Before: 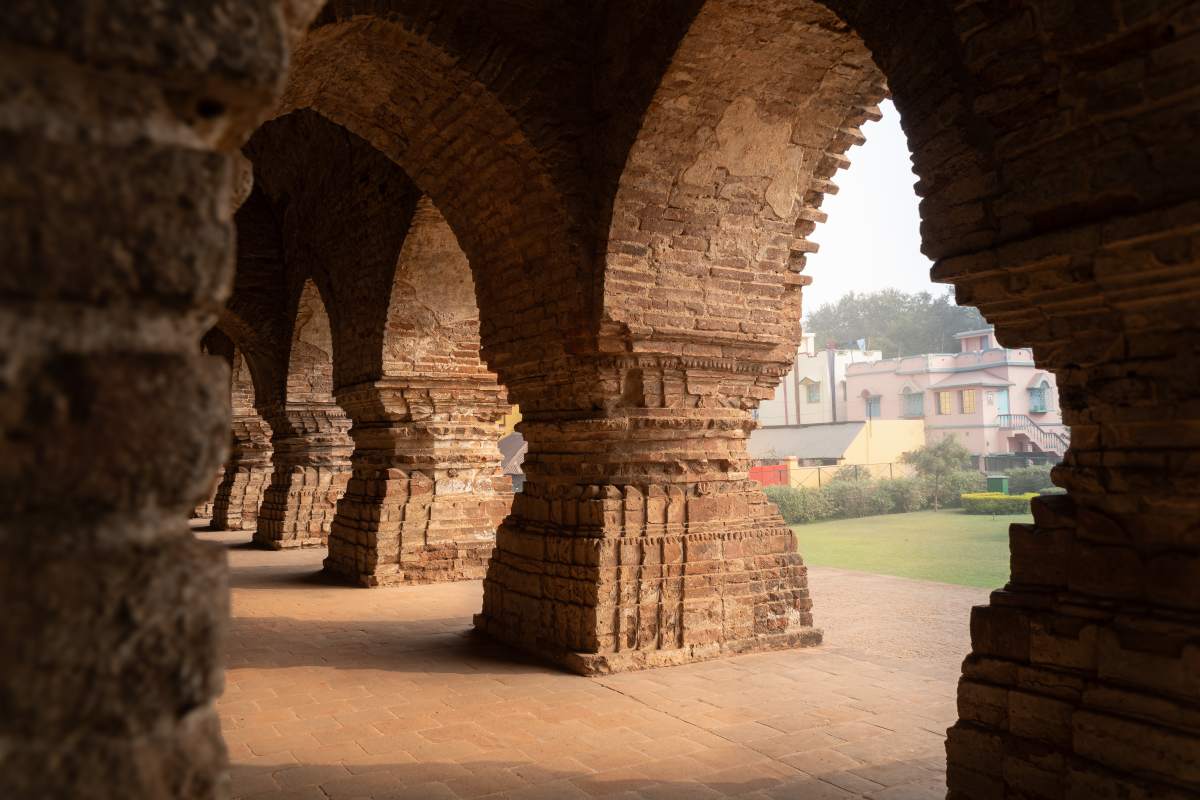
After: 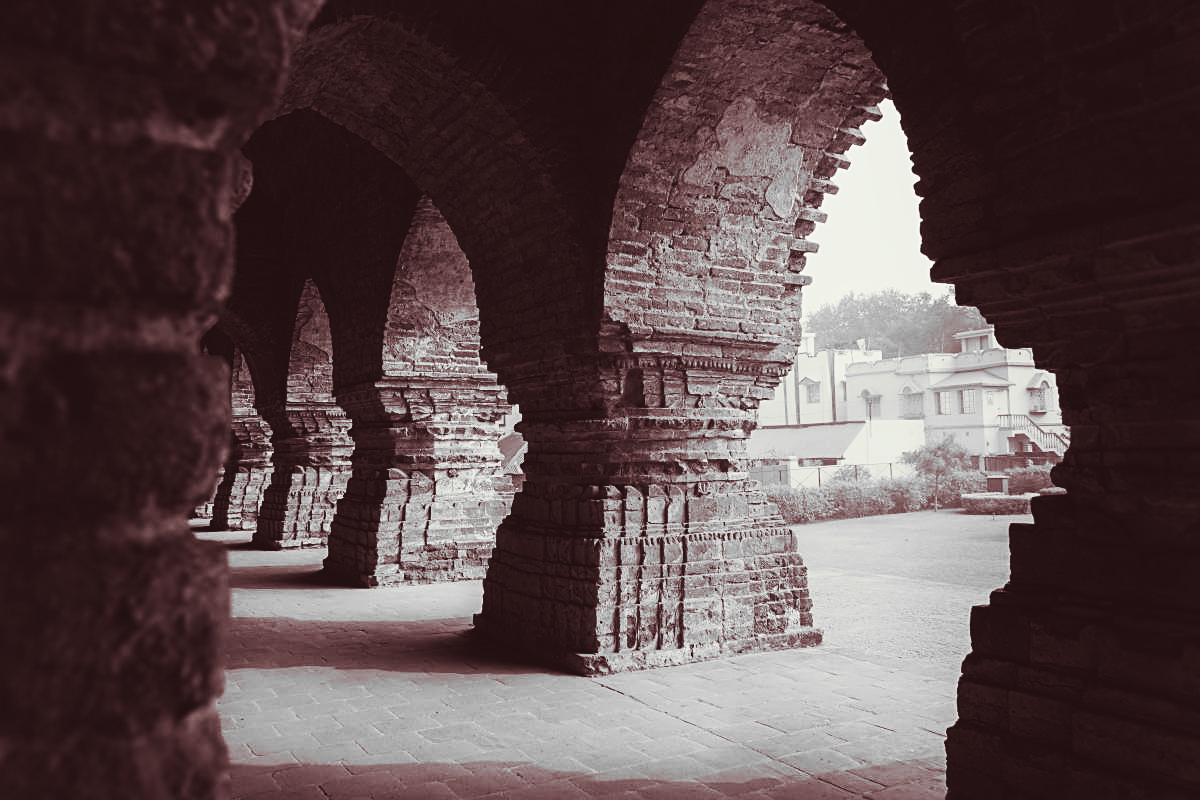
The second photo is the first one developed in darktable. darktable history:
contrast brightness saturation: contrast 0.28
sharpen: on, module defaults
color balance rgb: shadows lift › chroma 2%, shadows lift › hue 247.2°, power › chroma 0.3%, power › hue 25.2°, highlights gain › chroma 3%, highlights gain › hue 60°, global offset › luminance 2%, perceptual saturation grading › global saturation 20%, perceptual saturation grading › highlights -20%, perceptual saturation grading › shadows 30%
split-toning: on, module defaults
monochrome: a -71.75, b 75.82
